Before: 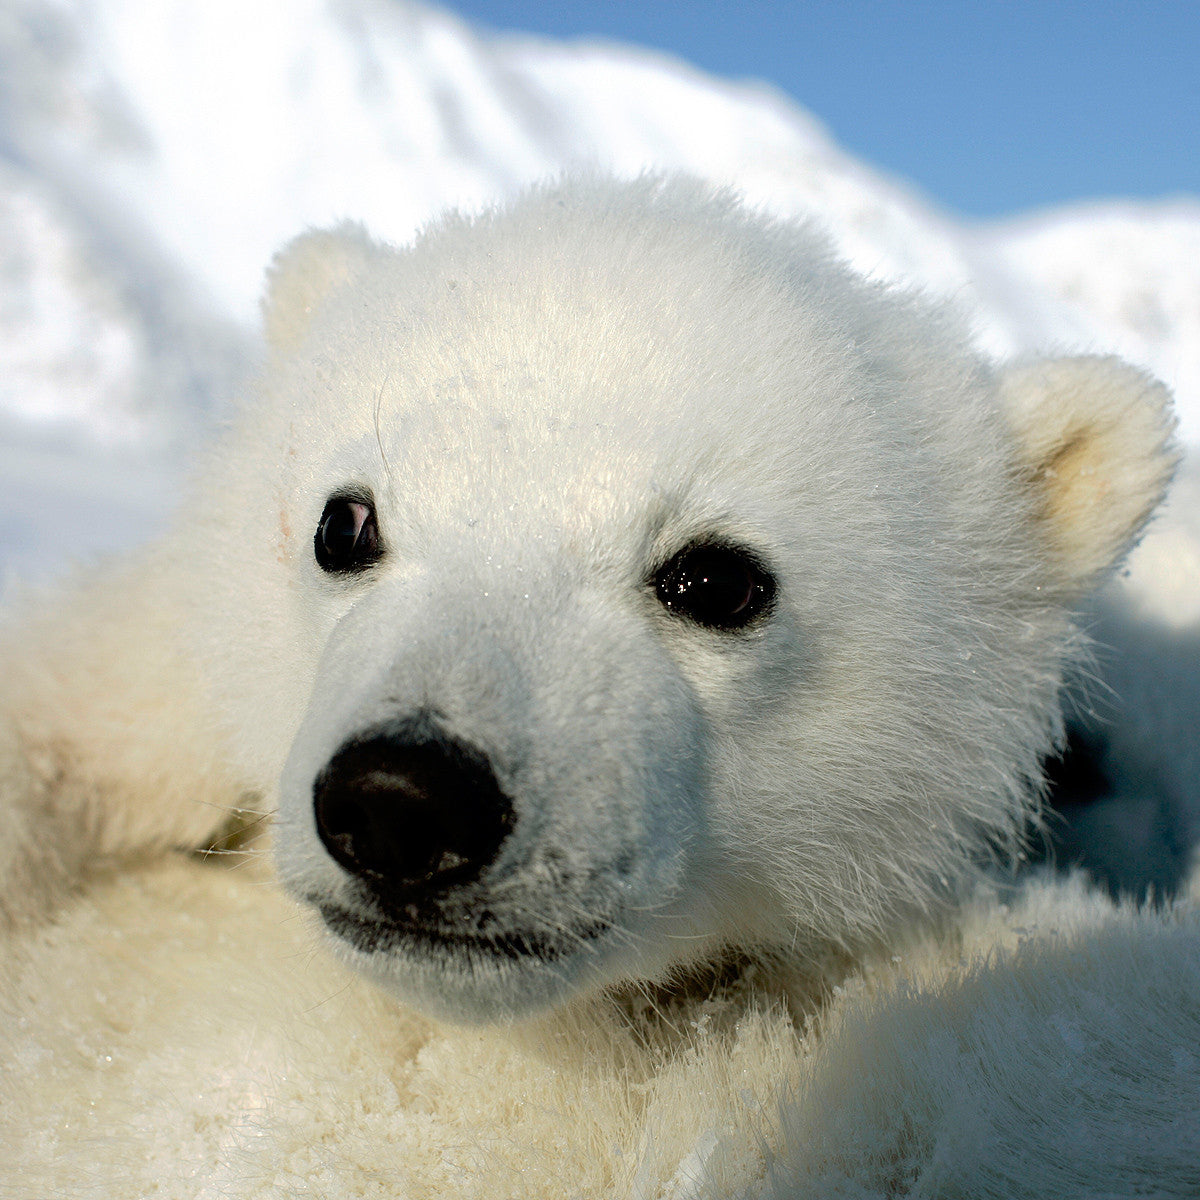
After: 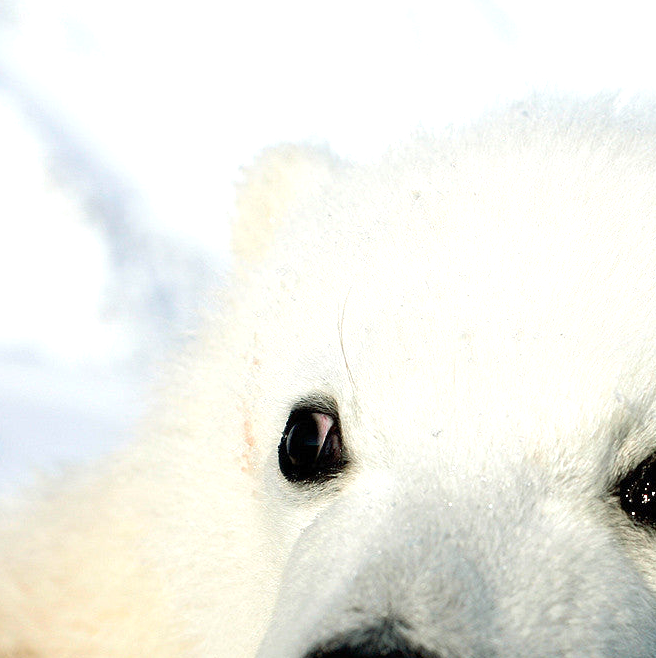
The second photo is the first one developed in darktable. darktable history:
crop and rotate: left 3.047%, top 7.509%, right 42.236%, bottom 37.598%
exposure: exposure 0.6 EV, compensate highlight preservation false
